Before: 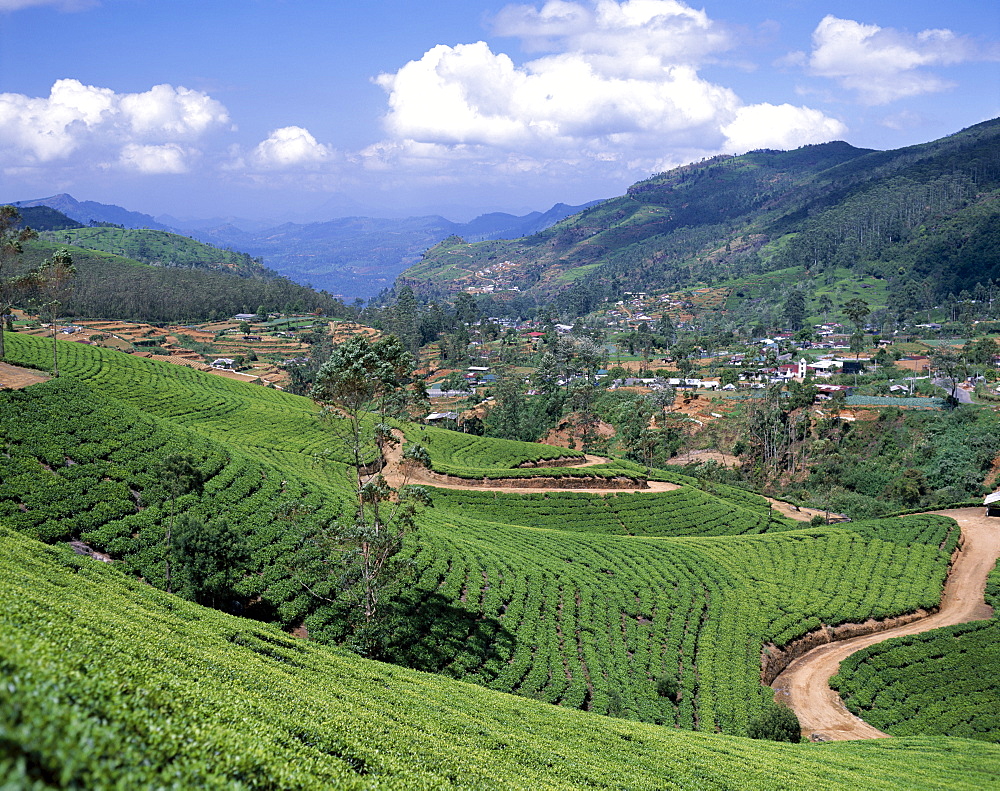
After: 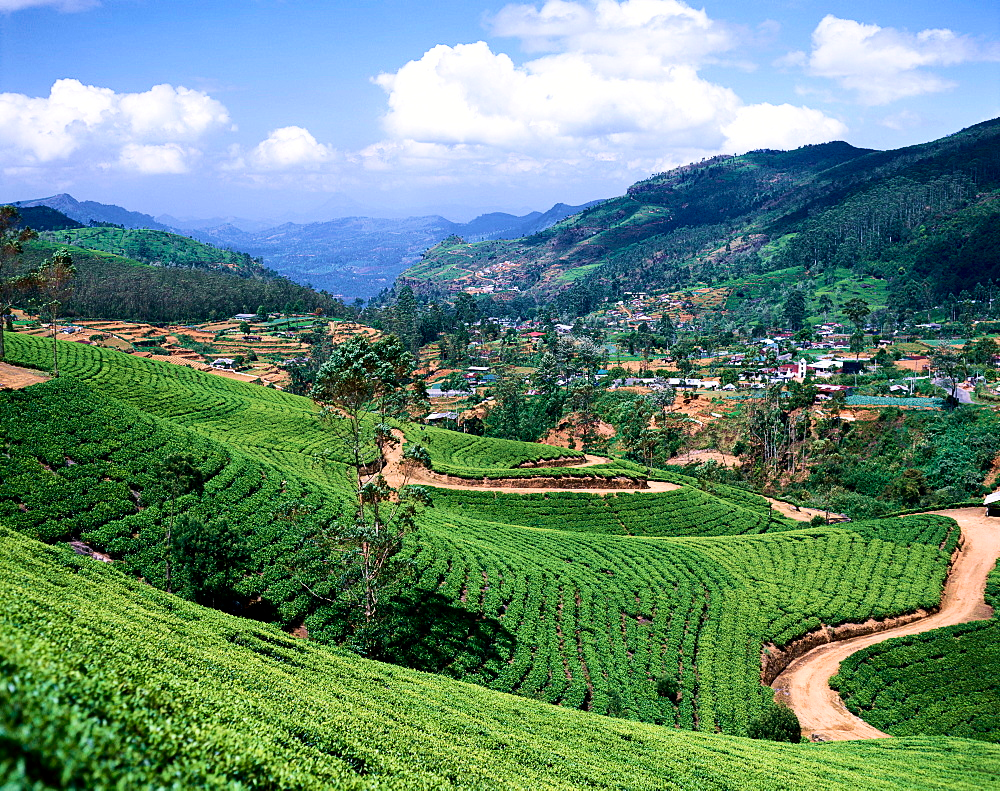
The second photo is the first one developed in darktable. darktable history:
contrast brightness saturation: contrast 0.291
exposure: exposure -0.003 EV, compensate exposure bias true, compensate highlight preservation false
velvia: strength 39.93%
